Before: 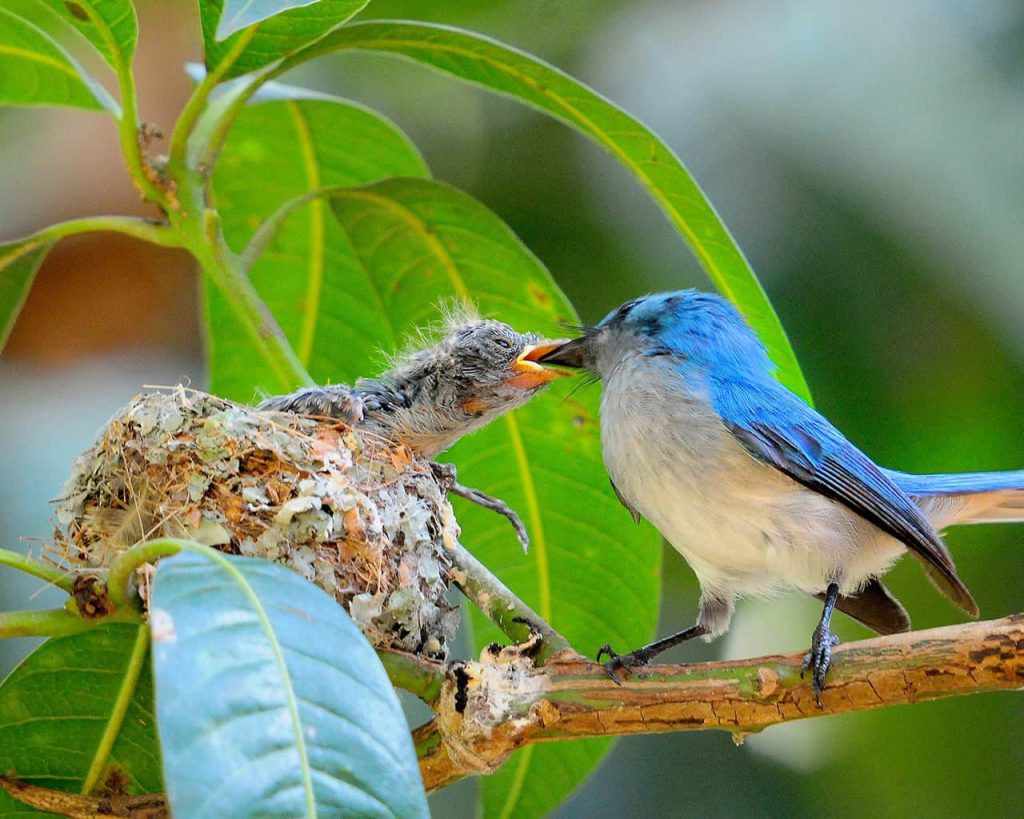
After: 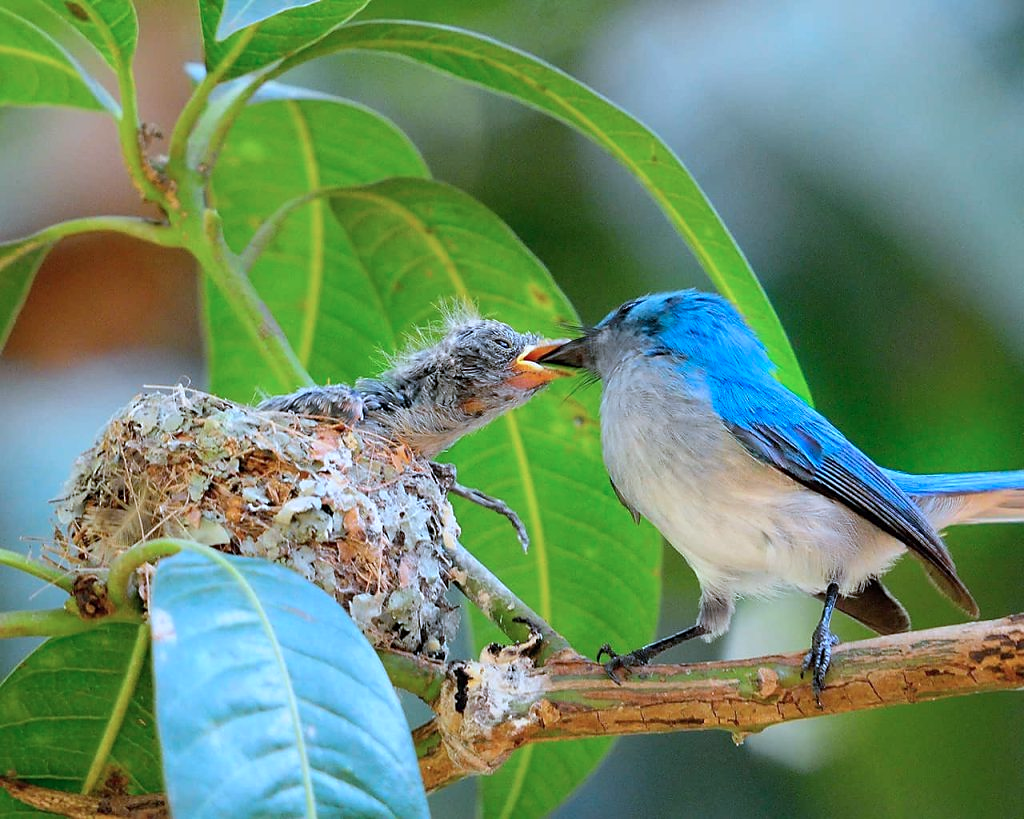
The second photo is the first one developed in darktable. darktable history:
color correction: highlights a* -2.14, highlights b* -18.55
sharpen: radius 1.501, amount 0.396, threshold 1.539
